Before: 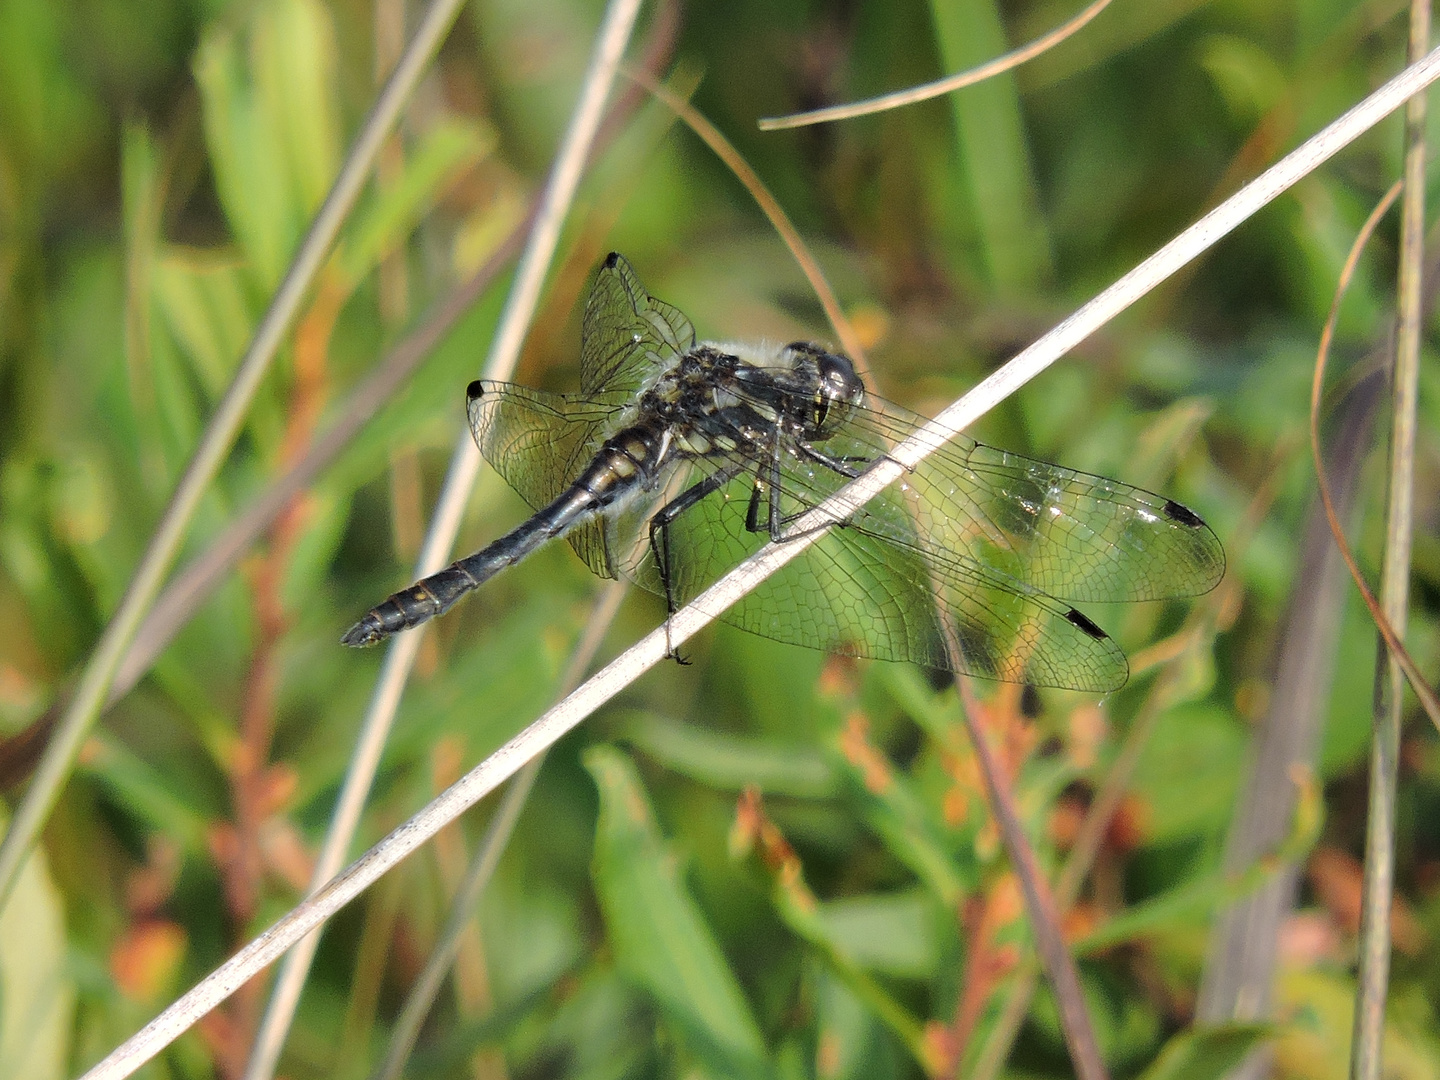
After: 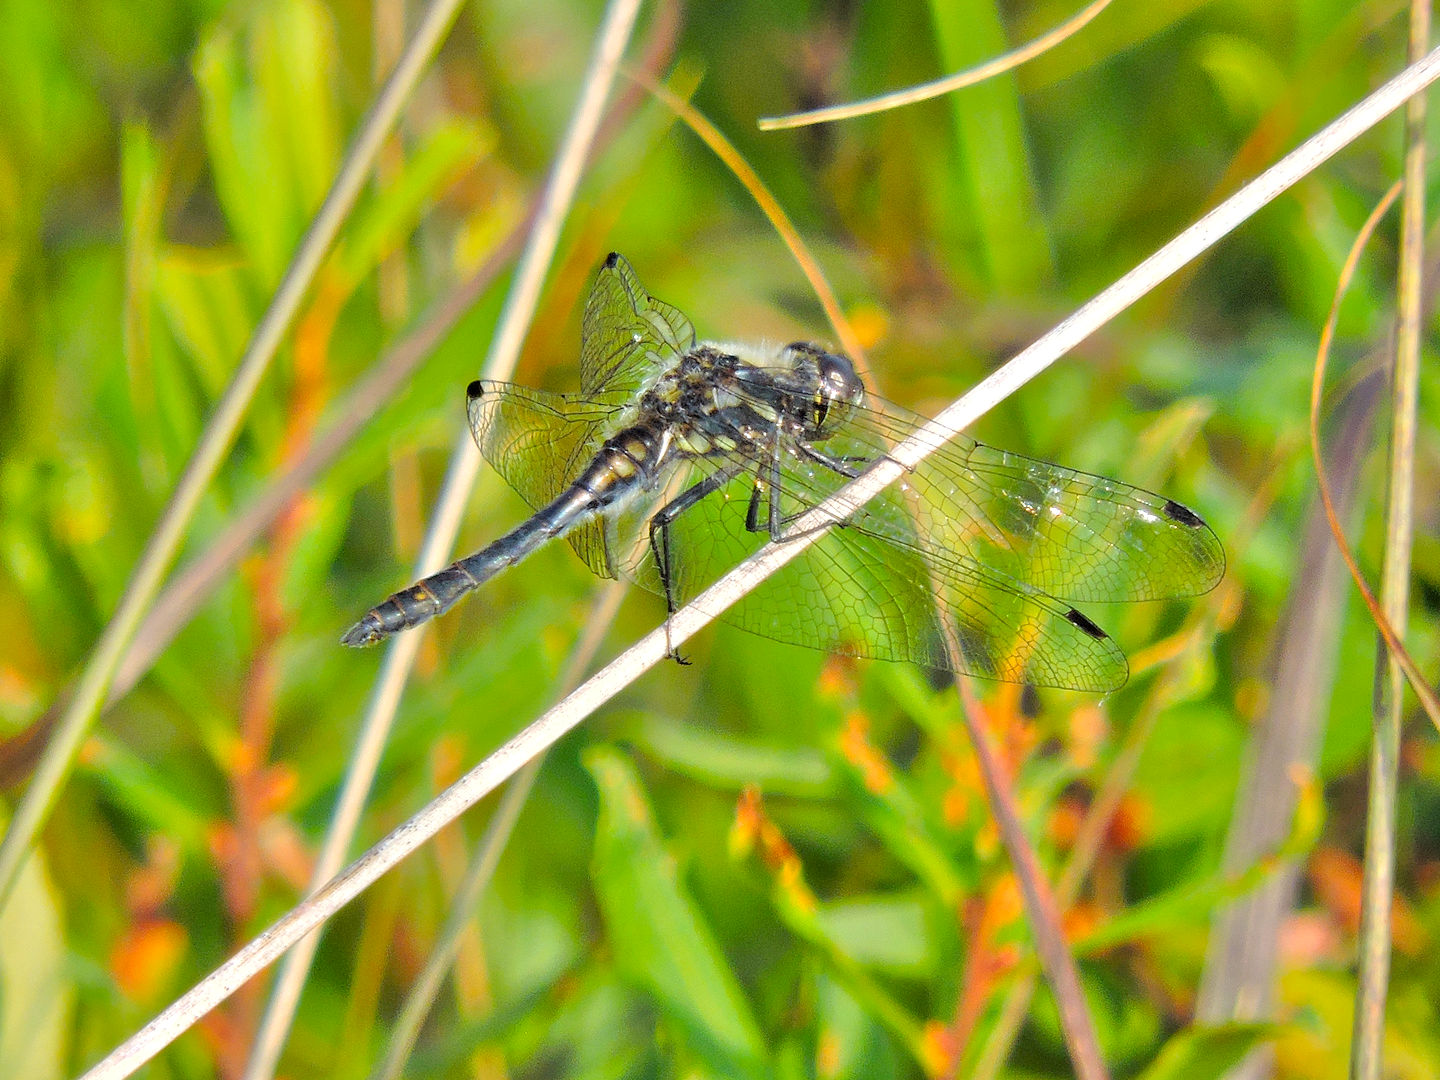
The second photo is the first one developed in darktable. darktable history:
tone equalizer: -7 EV 0.15 EV, -6 EV 0.6 EV, -5 EV 1.15 EV, -4 EV 1.33 EV, -3 EV 1.15 EV, -2 EV 0.6 EV, -1 EV 0.15 EV, mask exposure compensation -0.5 EV
color balance rgb: perceptual saturation grading › global saturation 30%, global vibrance 20%
